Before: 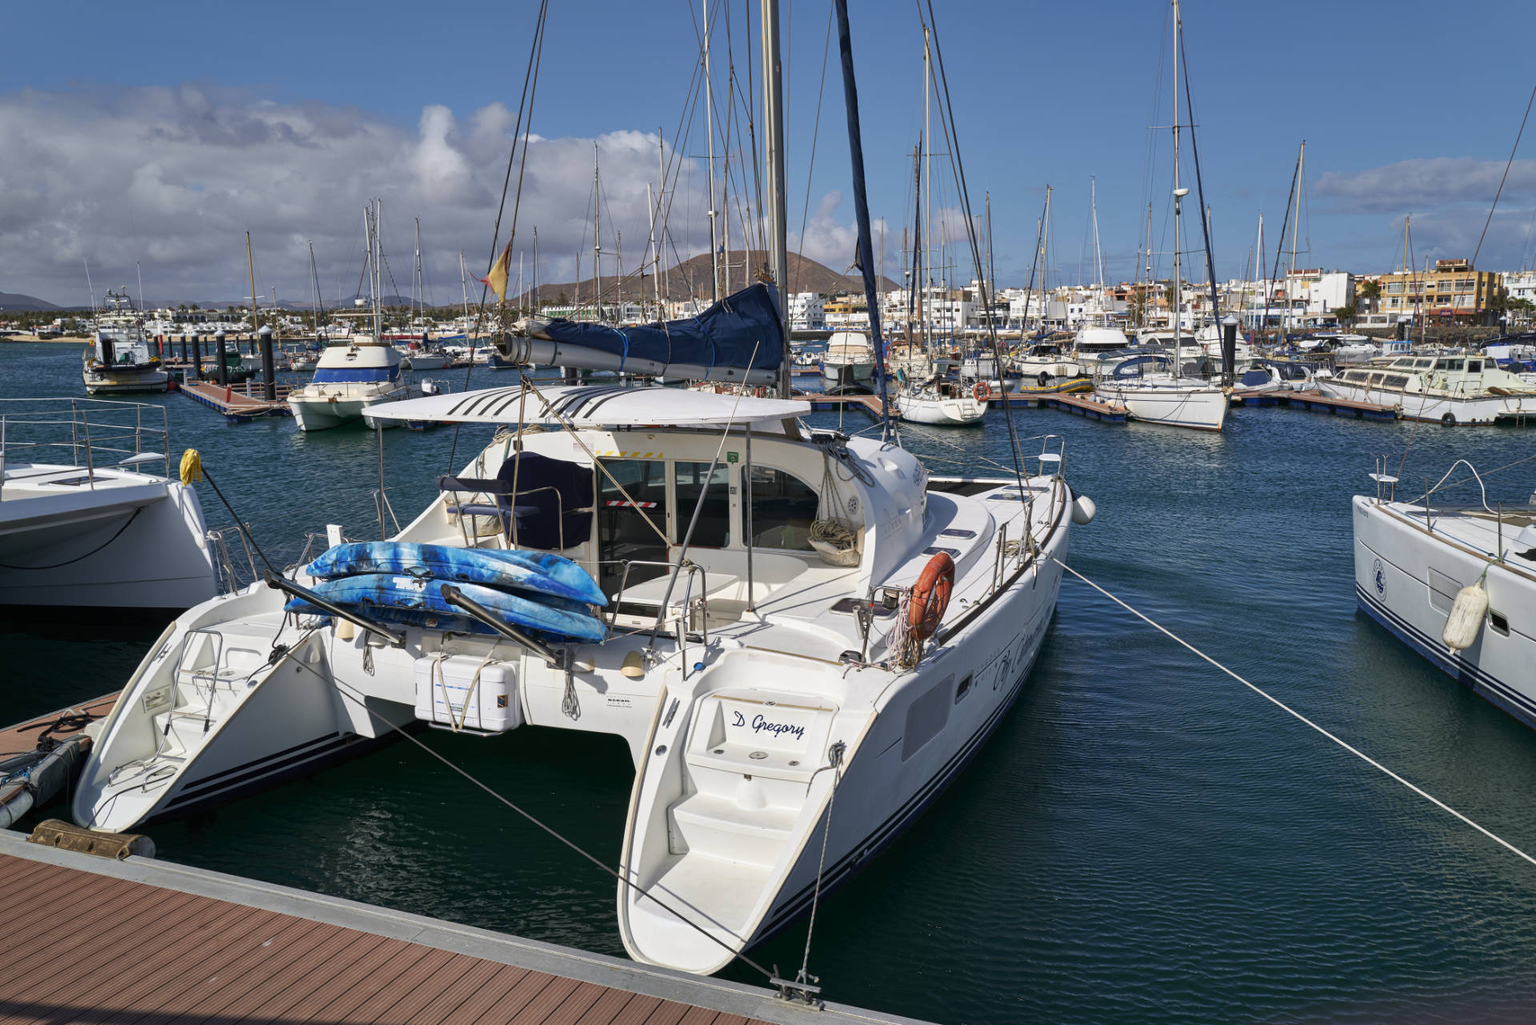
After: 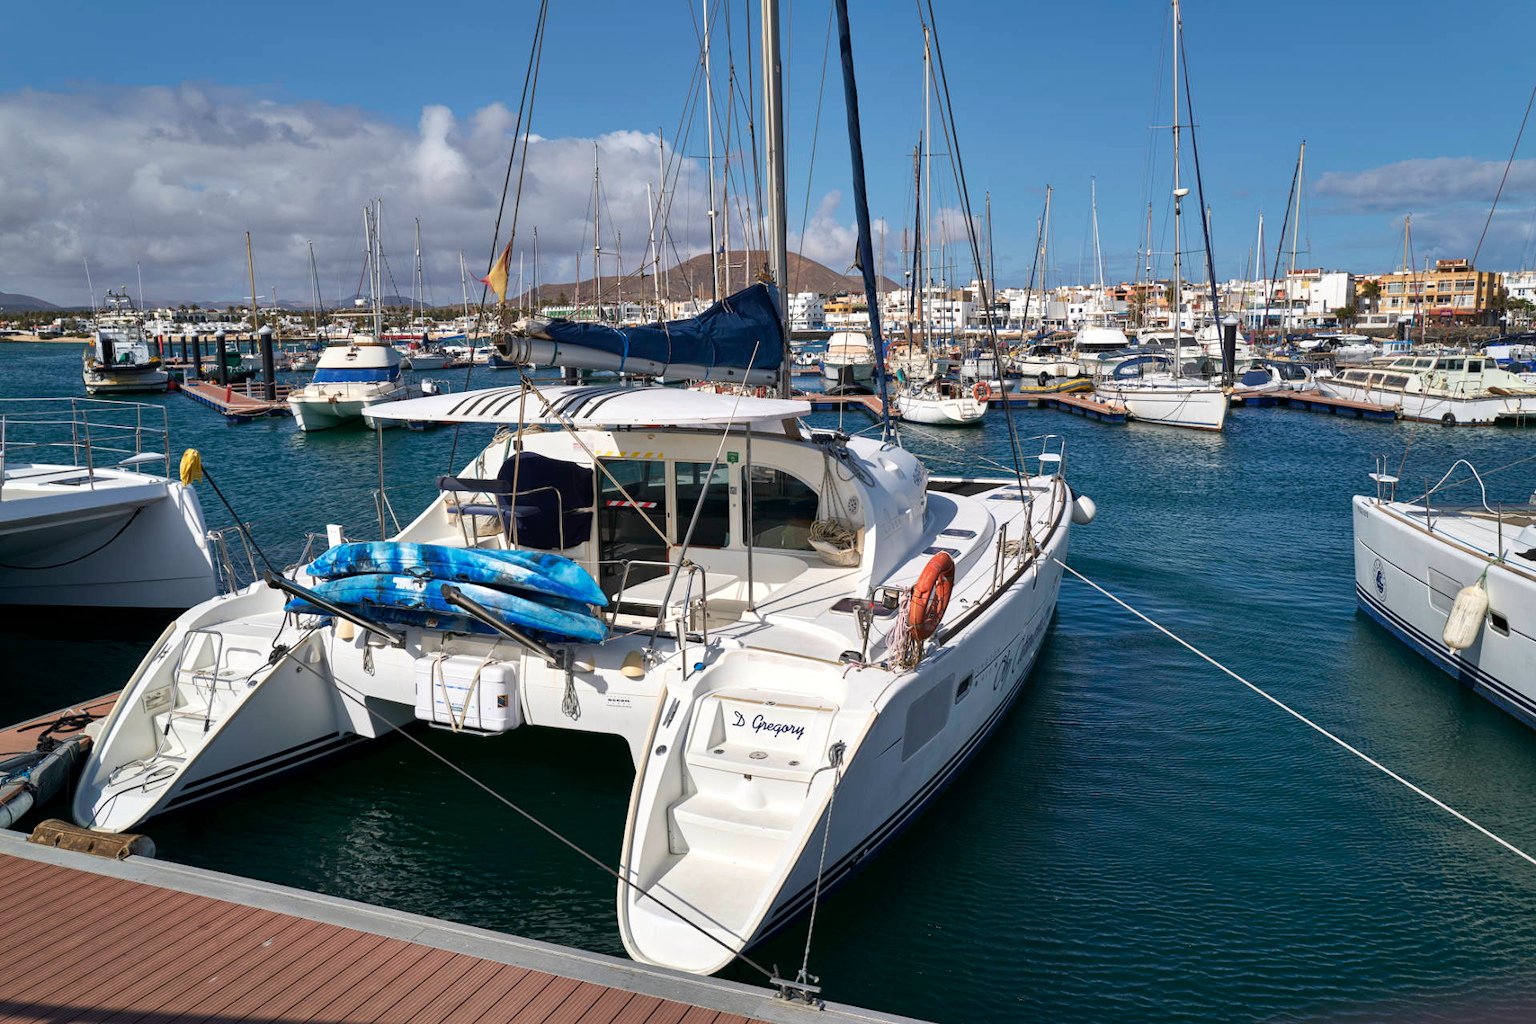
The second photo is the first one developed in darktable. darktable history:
exposure: exposure 0.214 EV, compensate highlight preservation false
